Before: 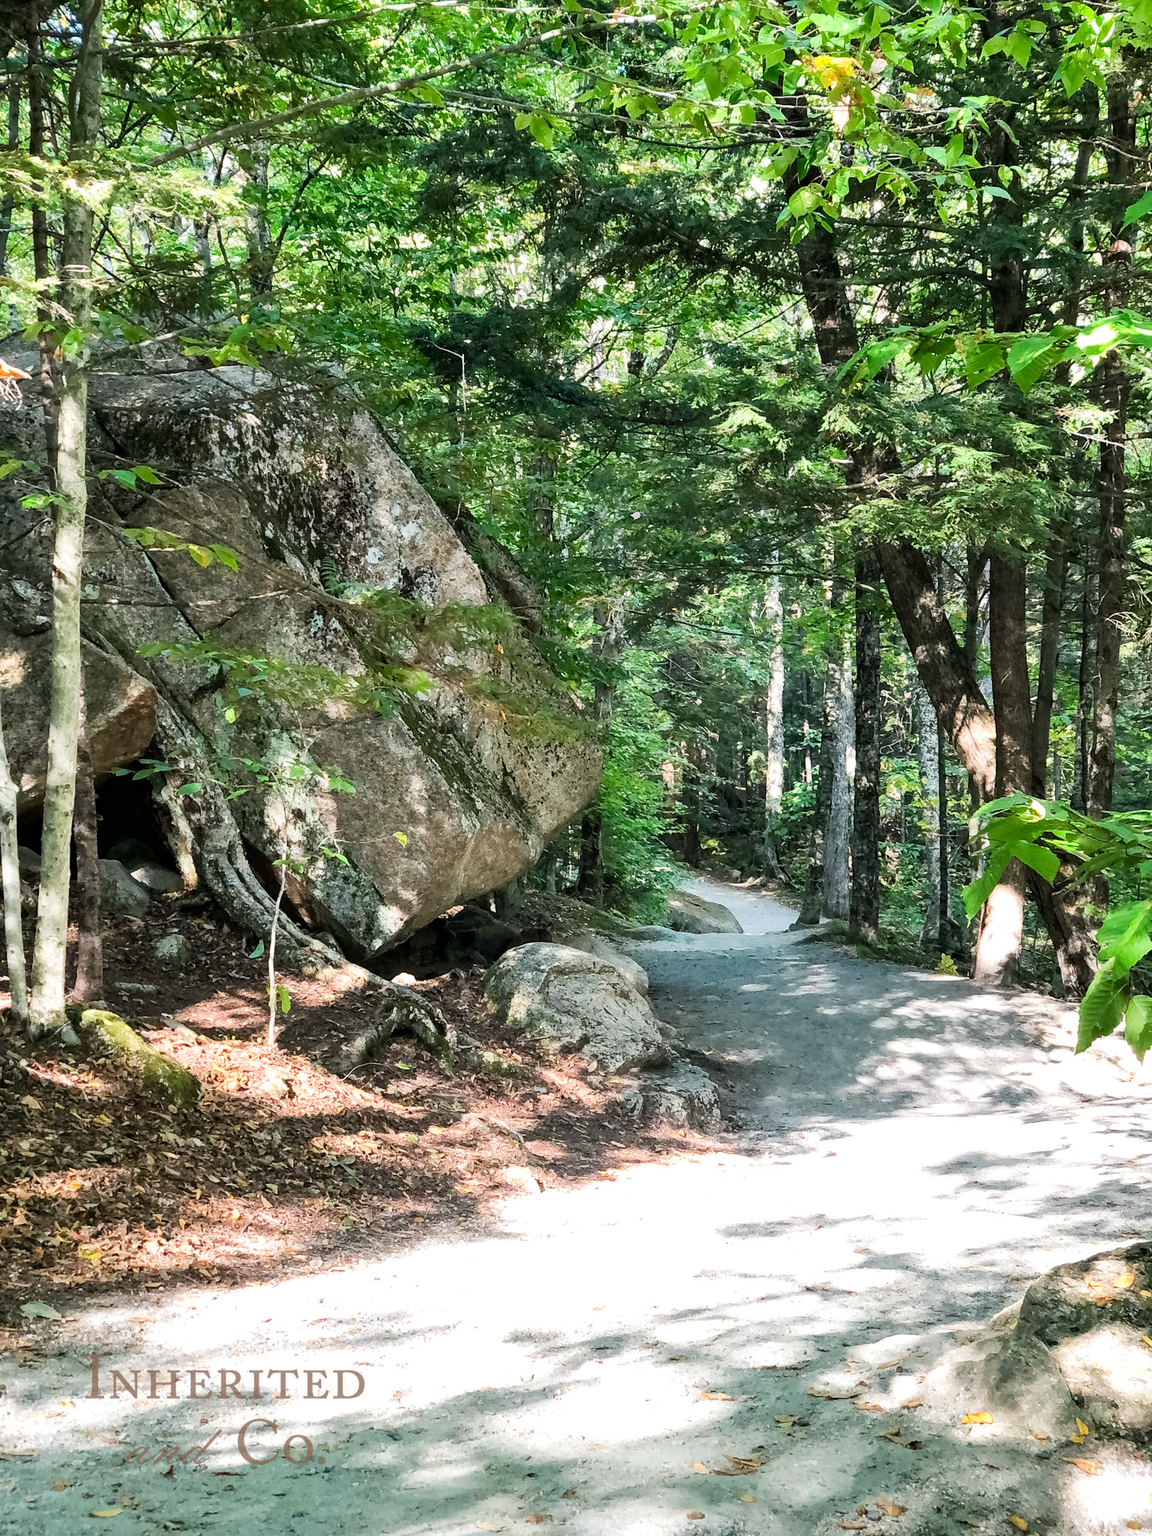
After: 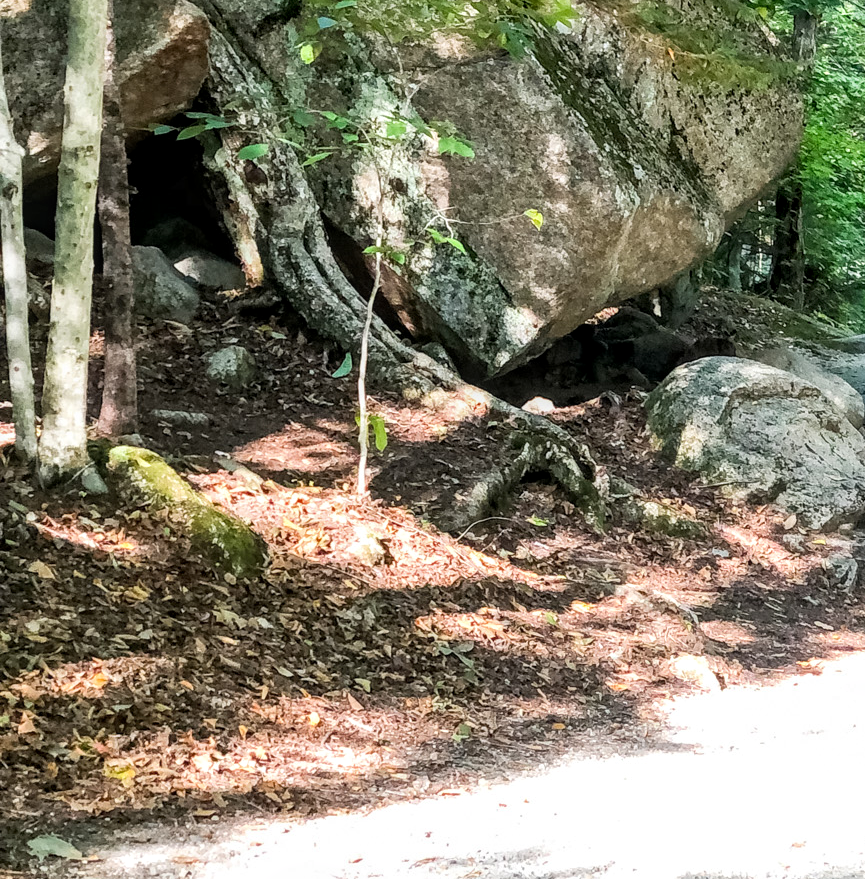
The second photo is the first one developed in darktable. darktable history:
local contrast: on, module defaults
crop: top 43.99%, right 43.676%, bottom 13.056%
